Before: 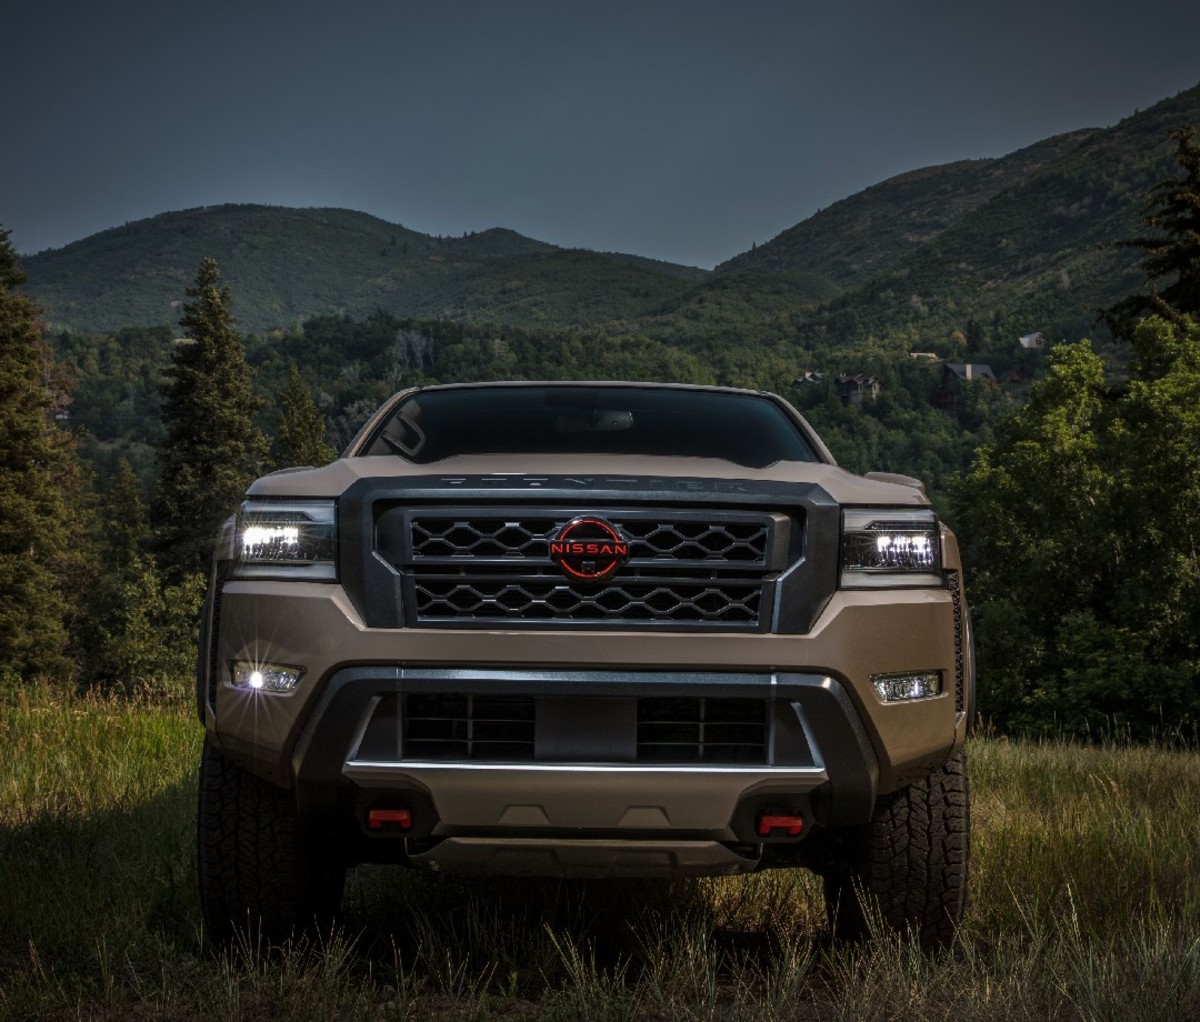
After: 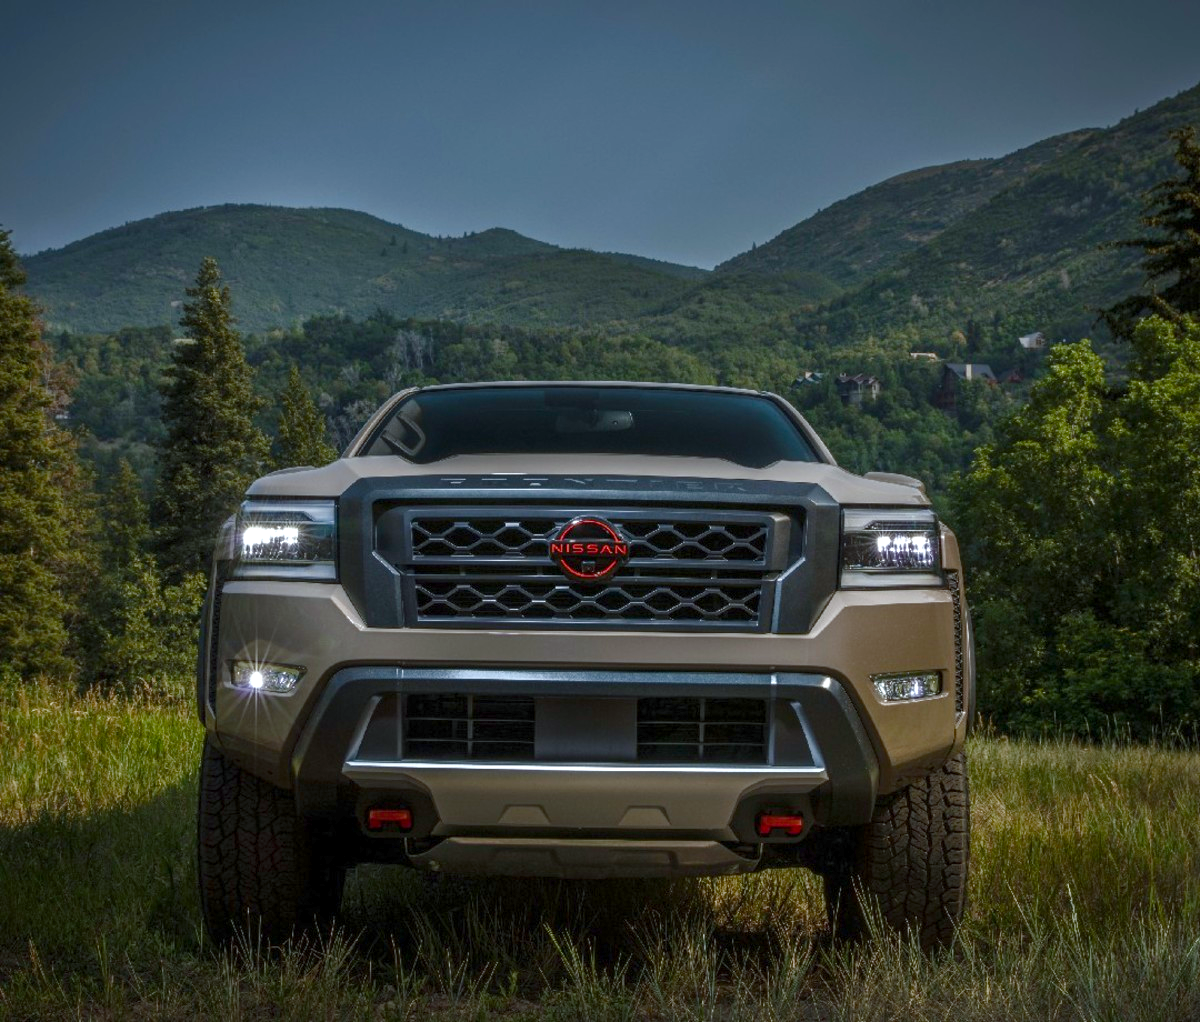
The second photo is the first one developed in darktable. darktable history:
exposure: exposure 0.722 EV, compensate highlight preservation false
white balance: red 0.925, blue 1.046
color balance rgb: shadows lift › chroma 1%, shadows lift › hue 113°, highlights gain › chroma 0.2%, highlights gain › hue 333°, perceptual saturation grading › global saturation 20%, perceptual saturation grading › highlights -50%, perceptual saturation grading › shadows 25%, contrast -10%
